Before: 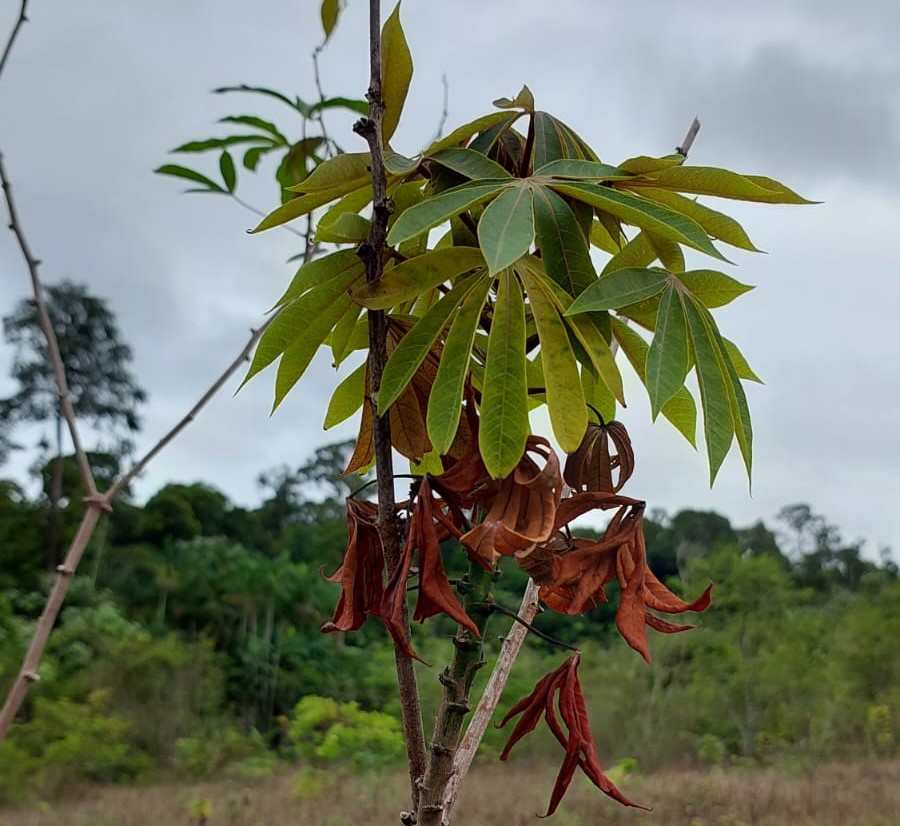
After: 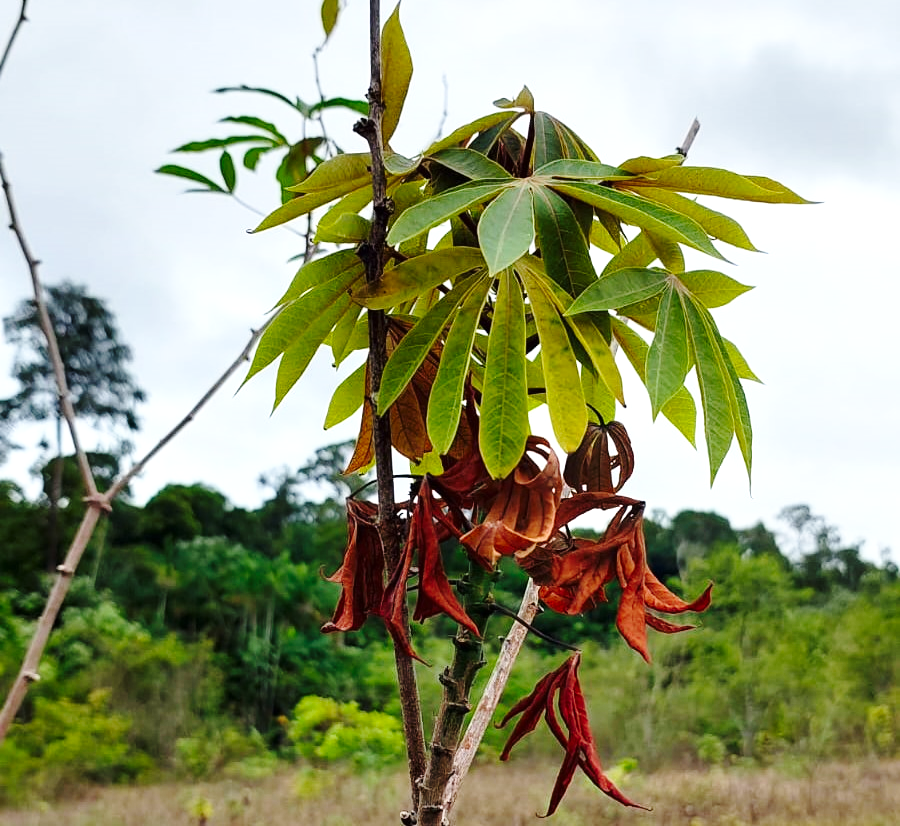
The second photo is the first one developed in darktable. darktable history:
base curve: curves: ch0 [(0, 0) (0.028, 0.03) (0.121, 0.232) (0.46, 0.748) (0.859, 0.968) (1, 1)], preserve colors none
levels: levels [0, 0.476, 0.951]
